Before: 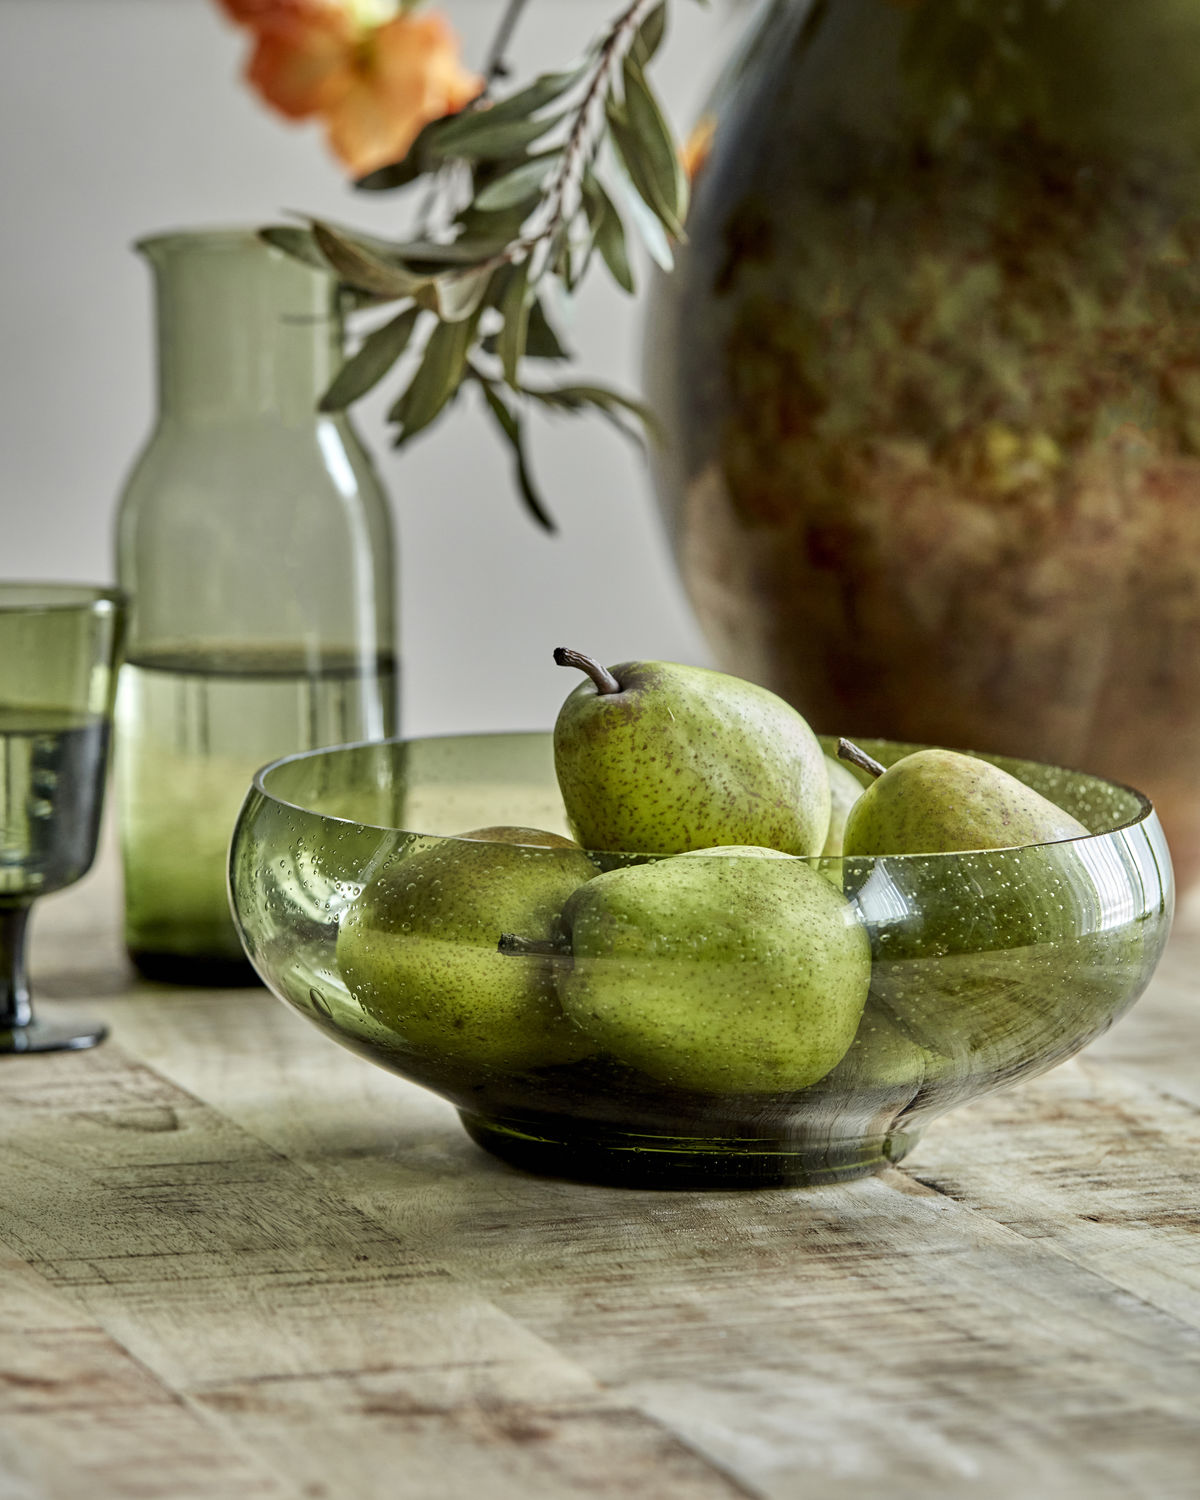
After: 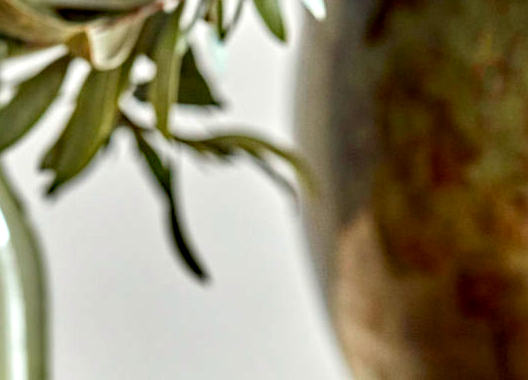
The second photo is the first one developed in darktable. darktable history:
exposure: exposure 0.651 EV, compensate exposure bias true, compensate highlight preservation false
crop: left 29.053%, top 16.833%, right 26.623%, bottom 57.753%
haze removal: strength 0.293, distance 0.247, compatibility mode true, adaptive false
